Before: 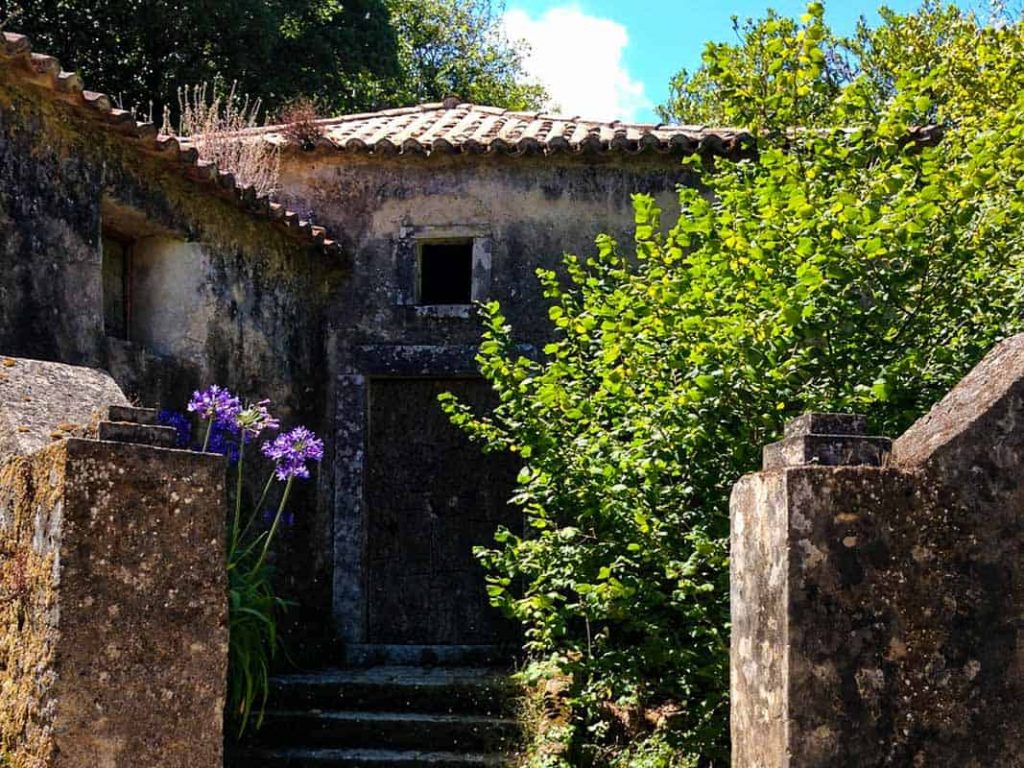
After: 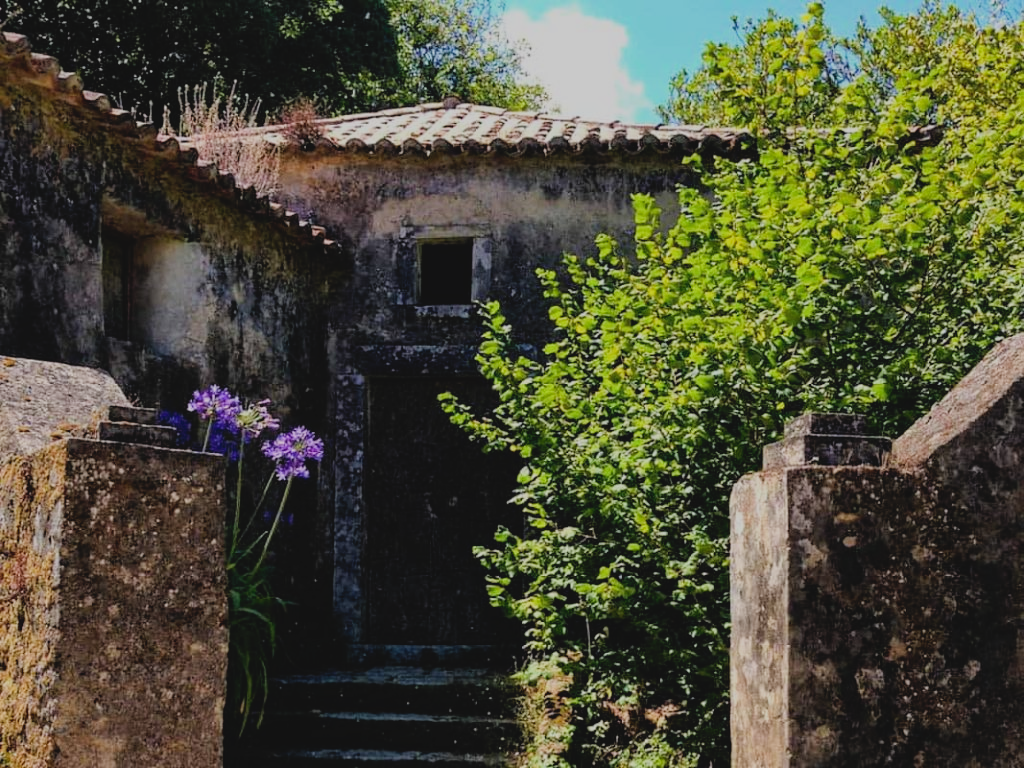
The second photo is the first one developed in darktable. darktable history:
filmic rgb: black relative exposure -7.65 EV, white relative exposure 4.56 EV, hardness 3.61
contrast brightness saturation: contrast -0.11
